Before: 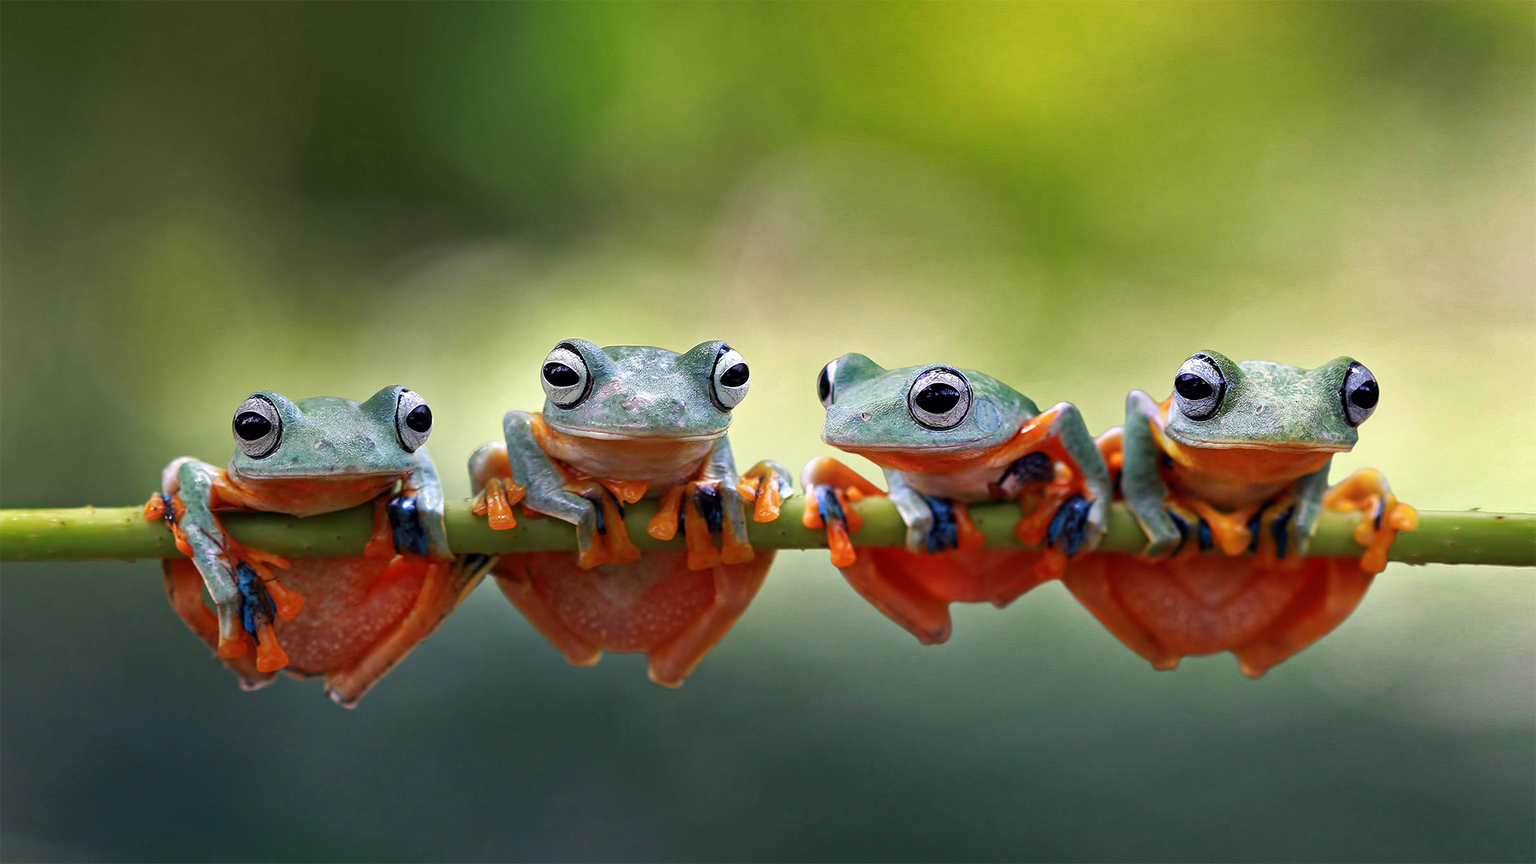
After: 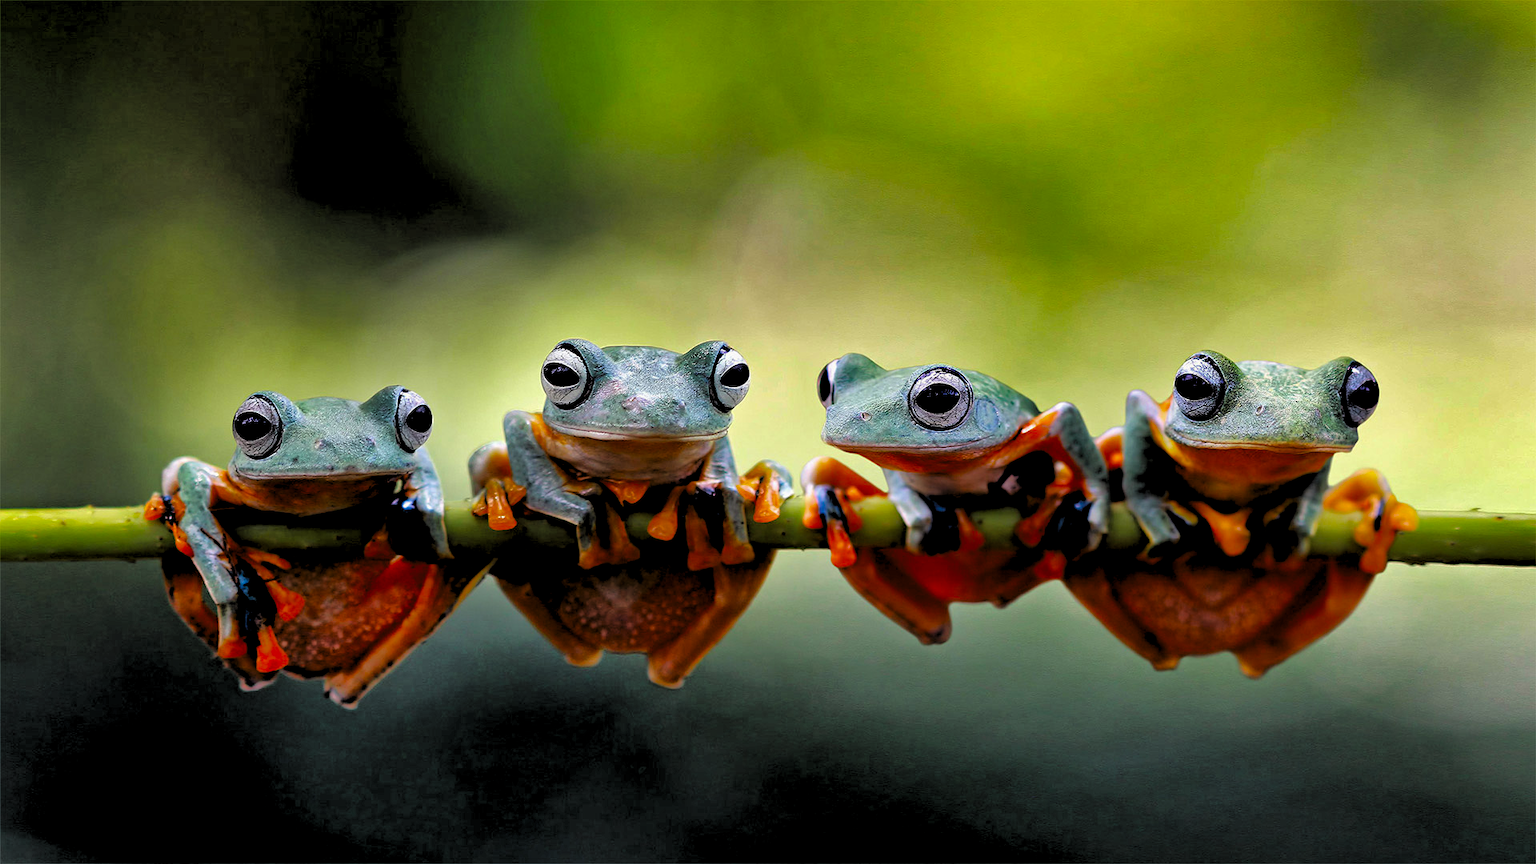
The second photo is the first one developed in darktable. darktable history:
shadows and highlights: on, module defaults
white balance: emerald 1
filmic rgb: black relative exposure -7.75 EV, white relative exposure 4.4 EV, threshold 3 EV, target black luminance 0%, hardness 3.76, latitude 50.51%, contrast 1.074, highlights saturation mix 10%, shadows ↔ highlights balance -0.22%, color science v4 (2020), enable highlight reconstruction true
levels: levels [0.182, 0.542, 0.902]
